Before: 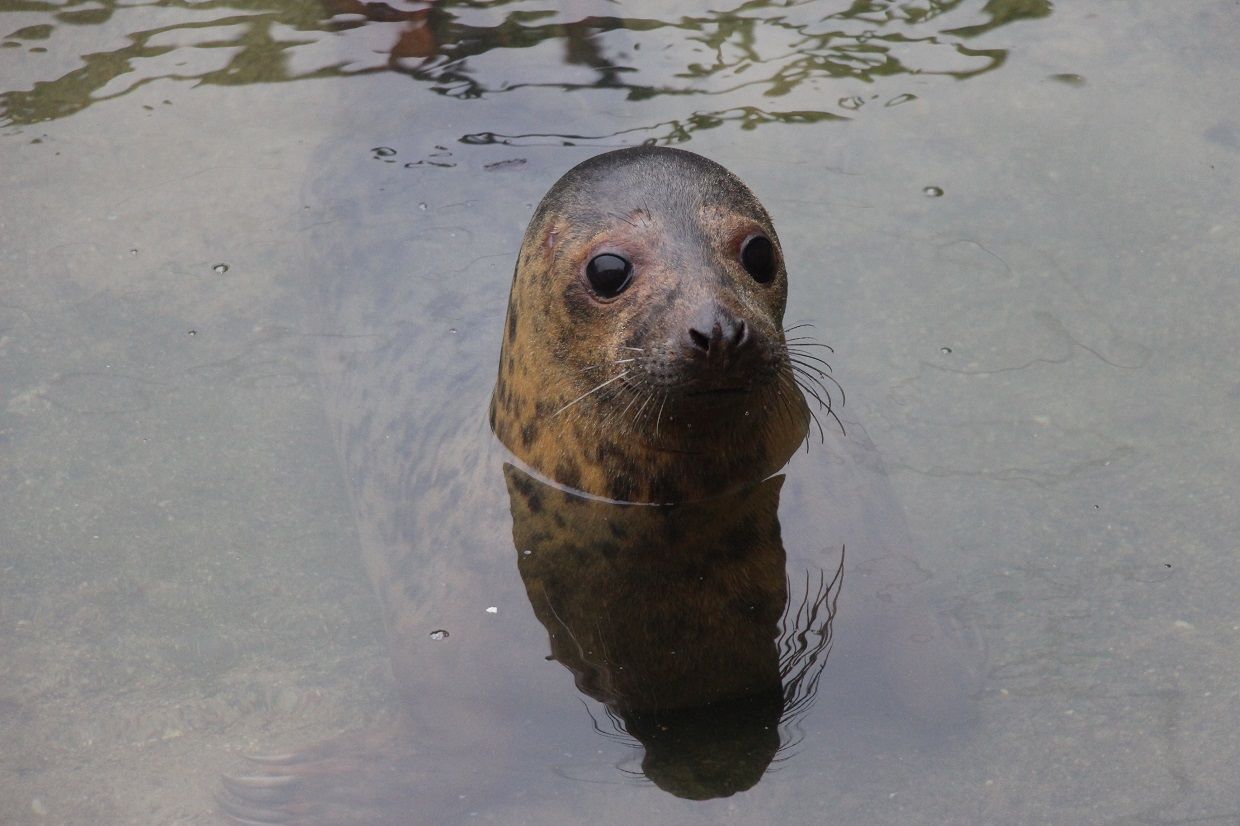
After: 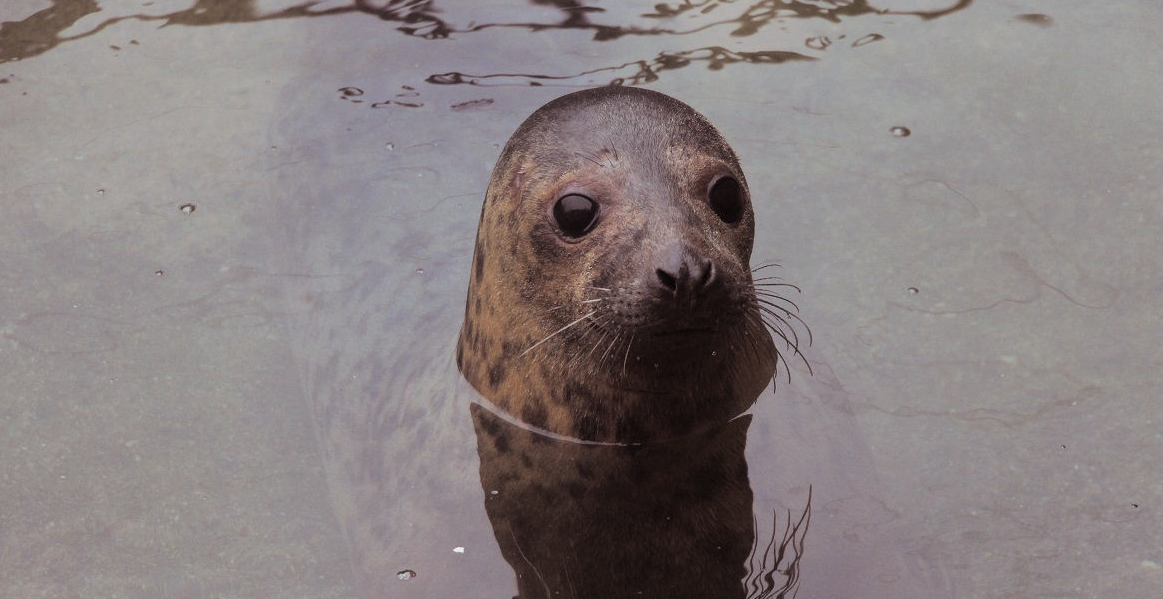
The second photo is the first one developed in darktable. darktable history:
crop: left 2.737%, top 7.287%, right 3.421%, bottom 20.179%
split-toning: shadows › saturation 0.24, highlights › hue 54°, highlights › saturation 0.24
